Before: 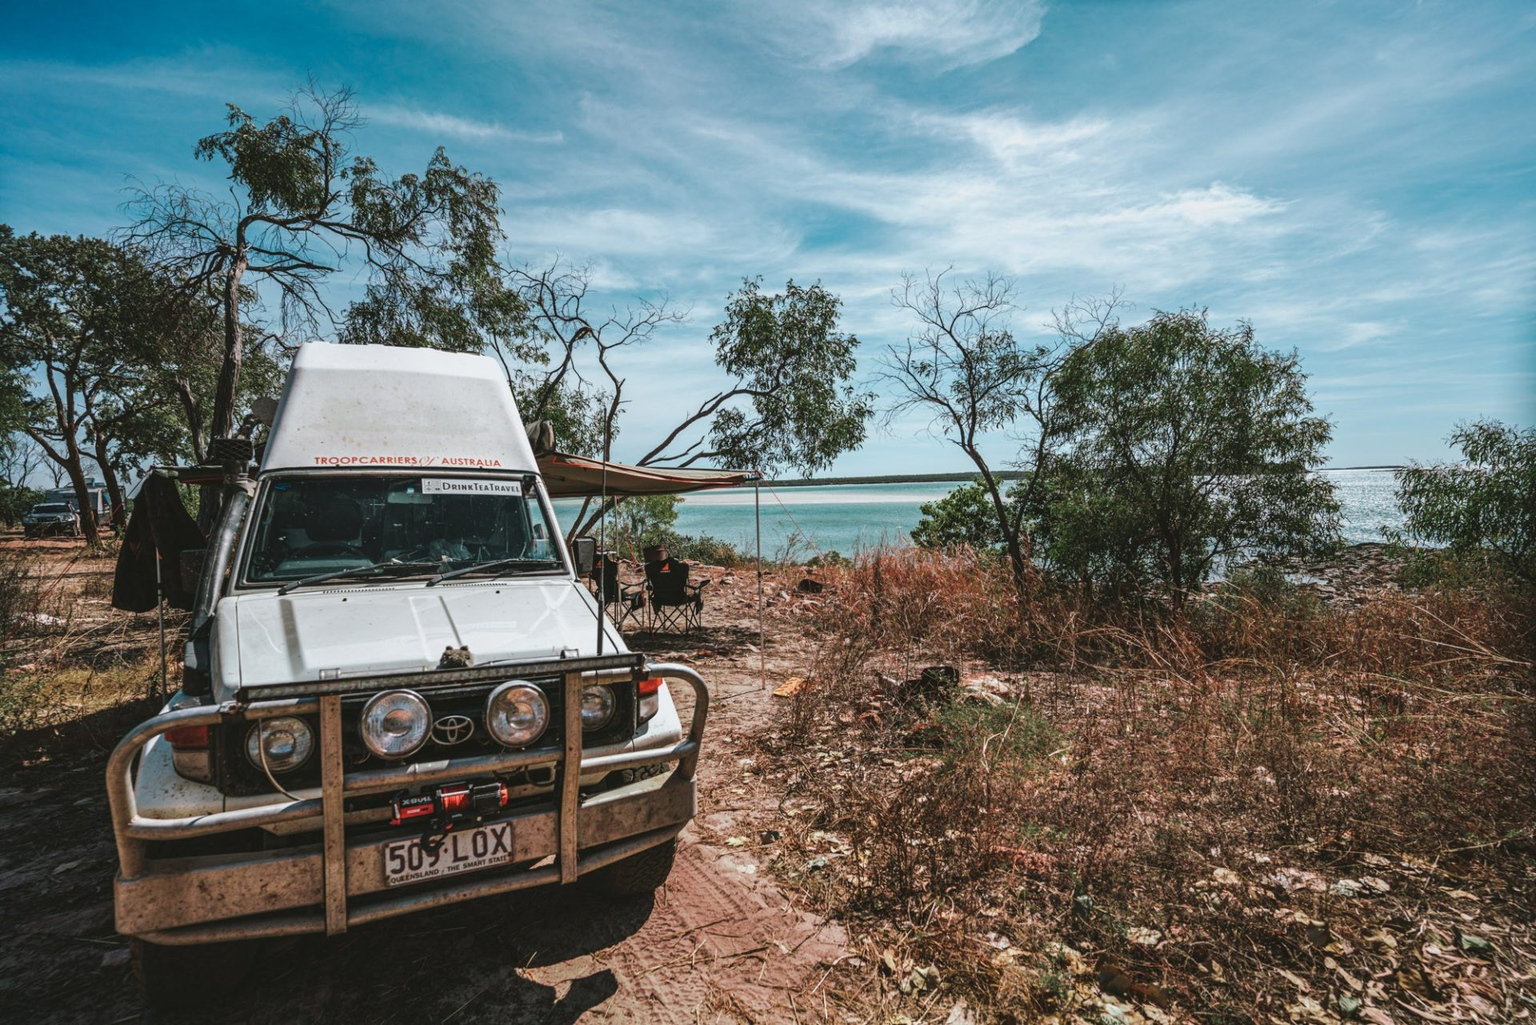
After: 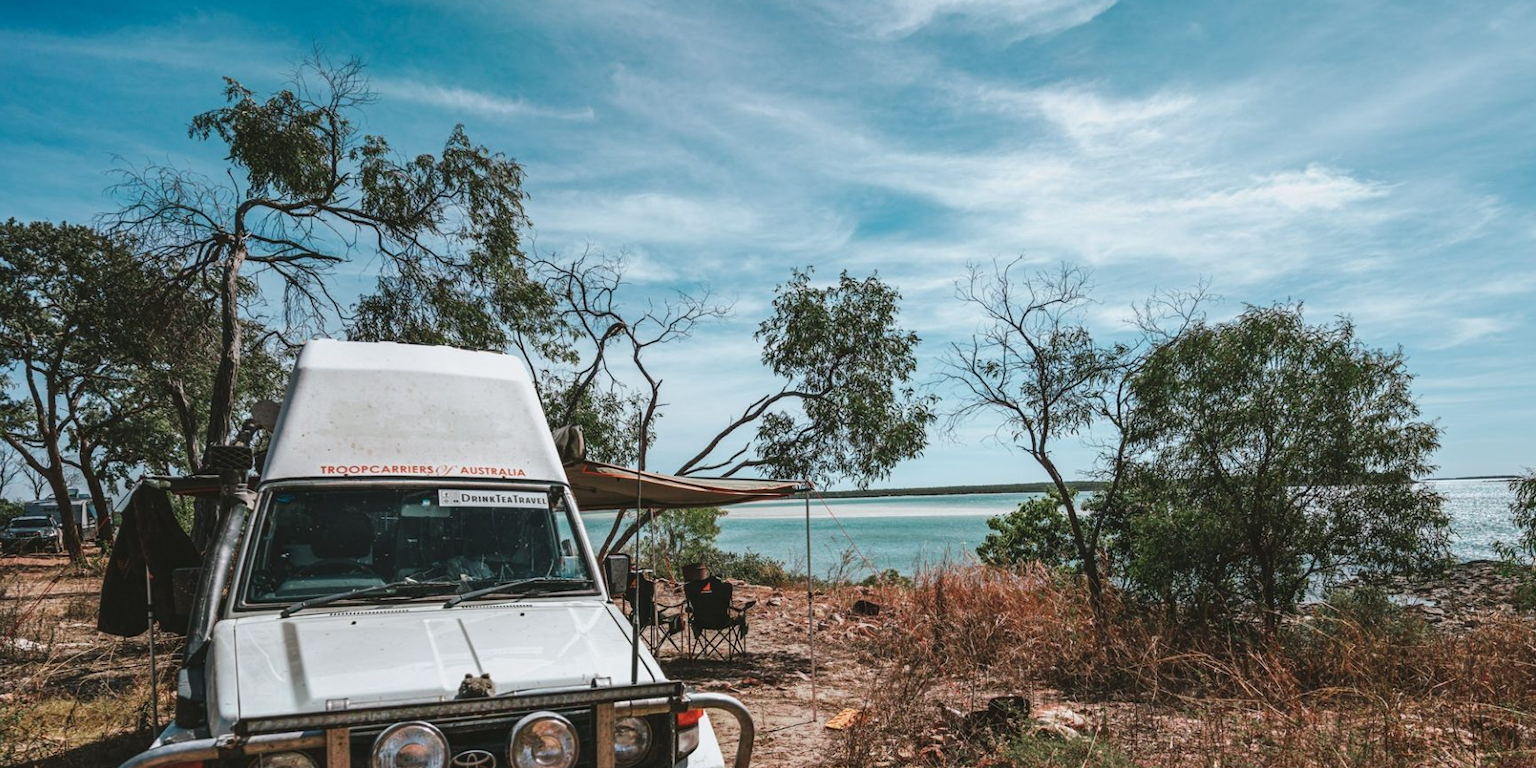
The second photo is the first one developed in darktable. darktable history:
crop: left 1.515%, top 3.356%, right 7.582%, bottom 28.433%
